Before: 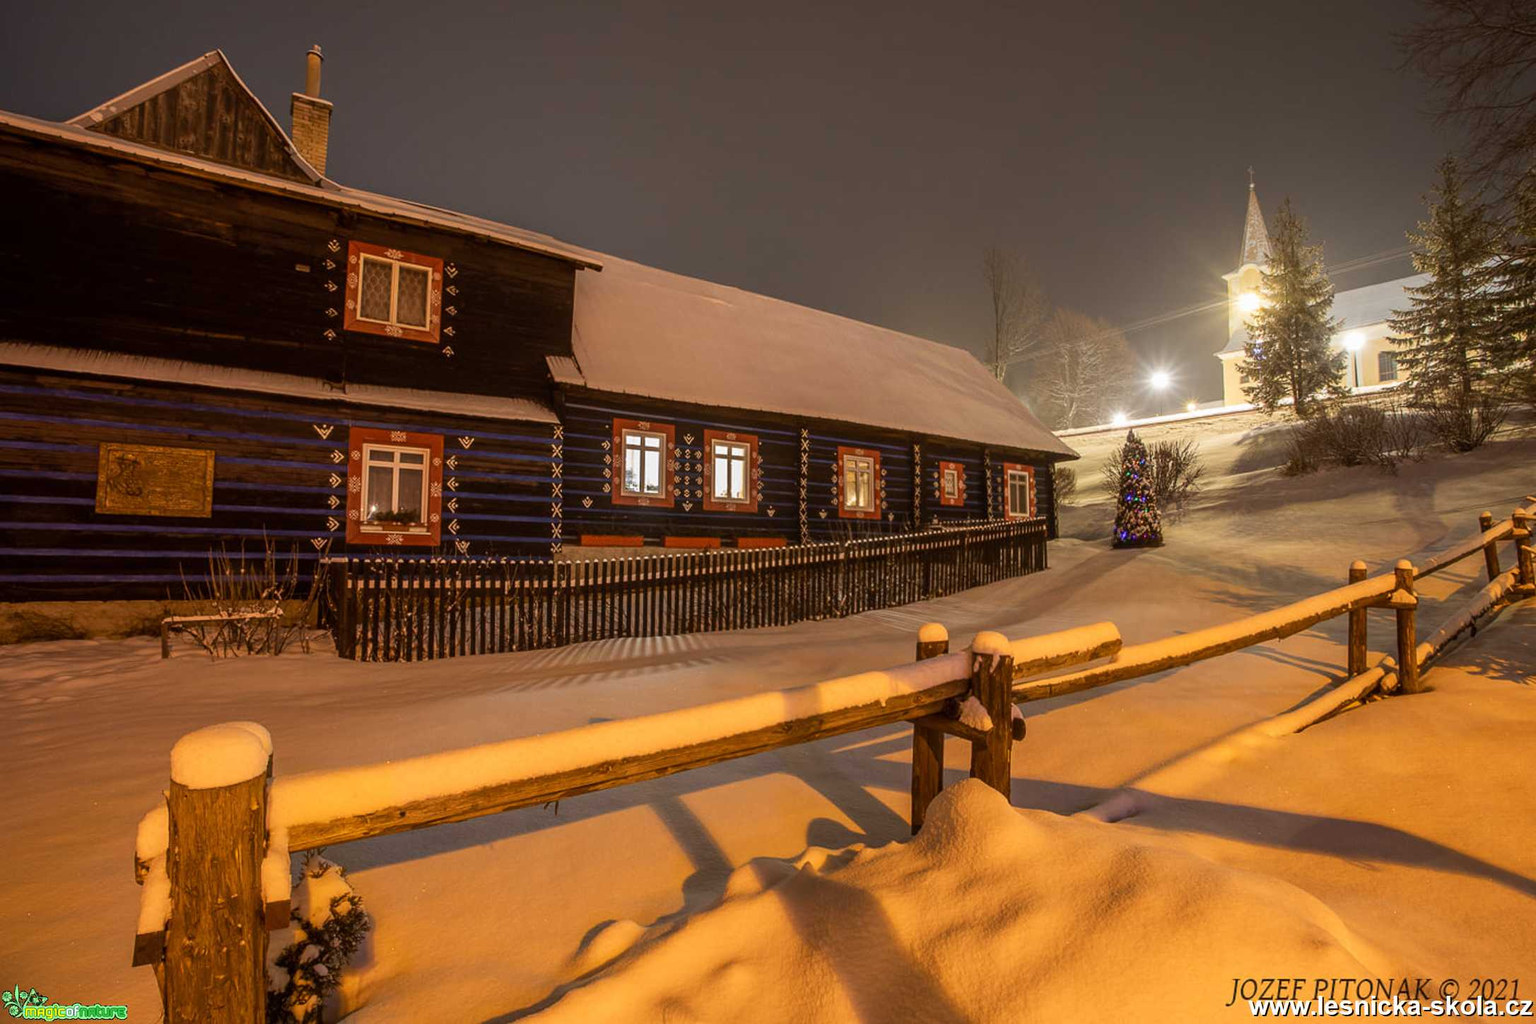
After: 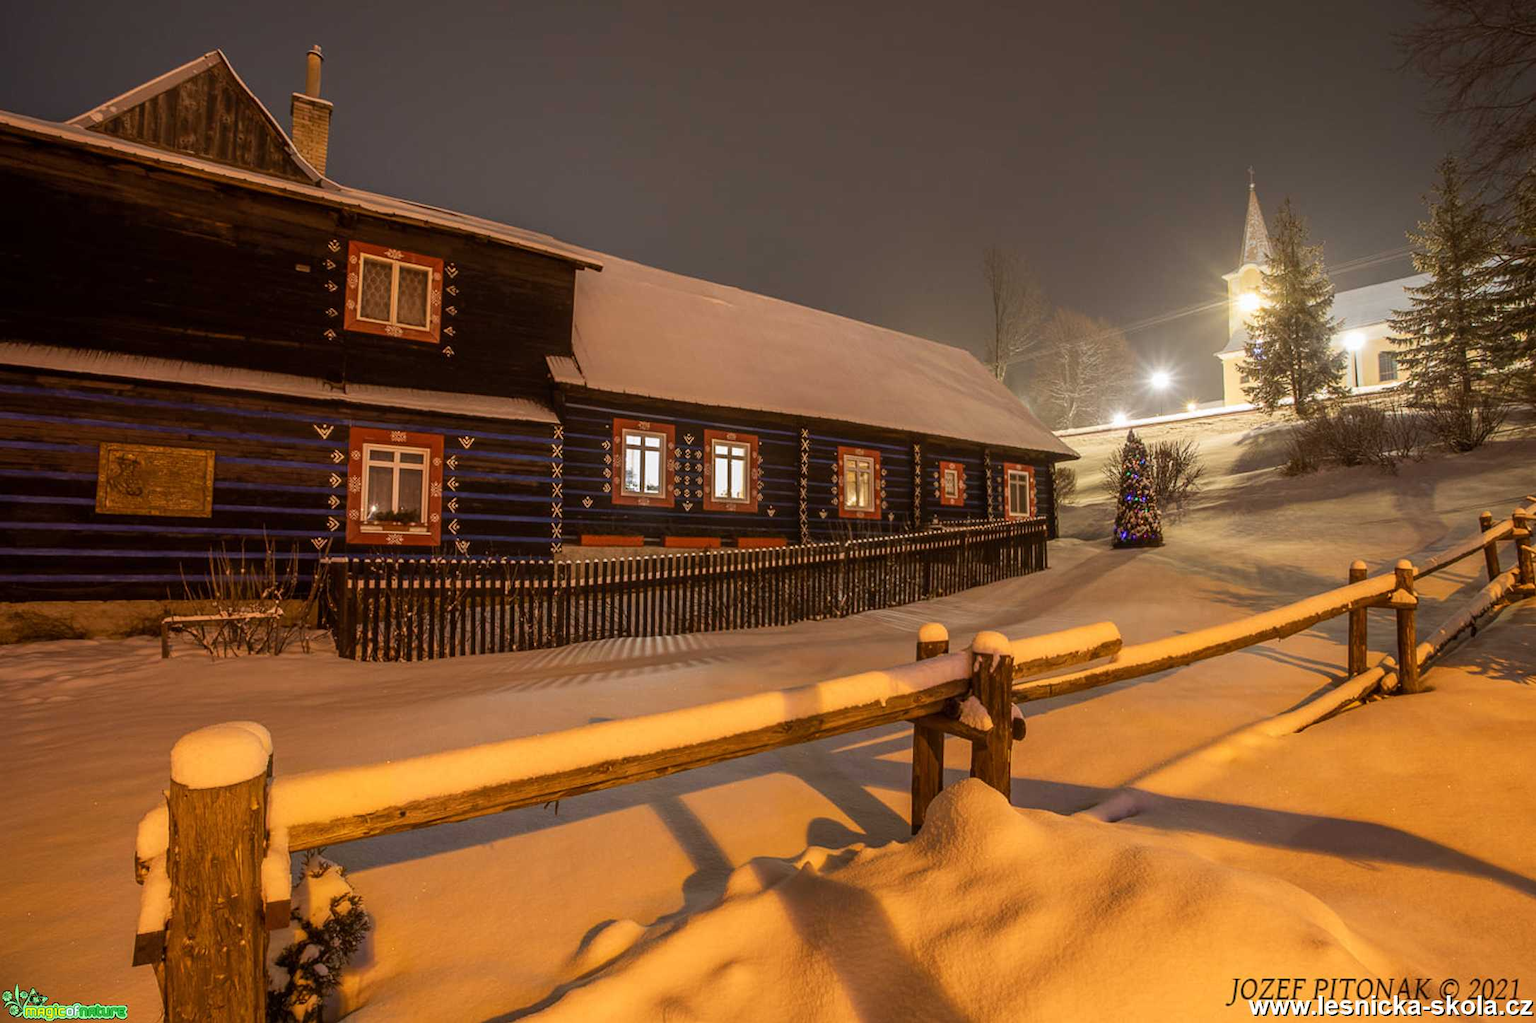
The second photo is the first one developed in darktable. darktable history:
color correction: highlights a* 0.049, highlights b* -0.769
